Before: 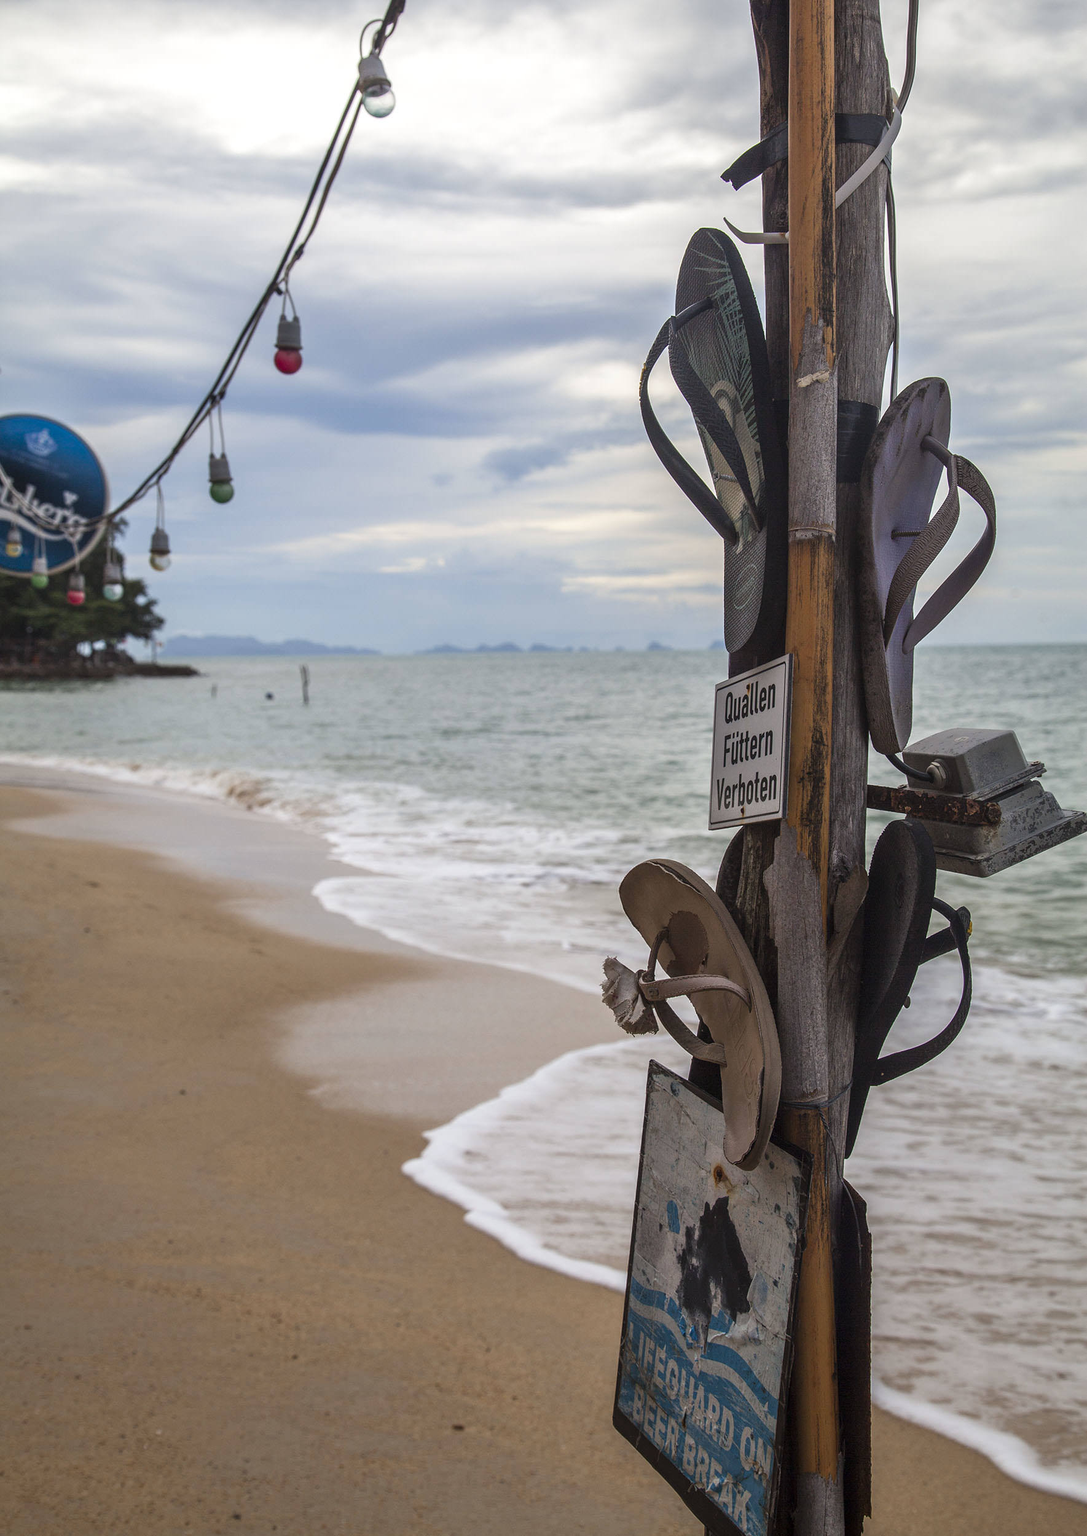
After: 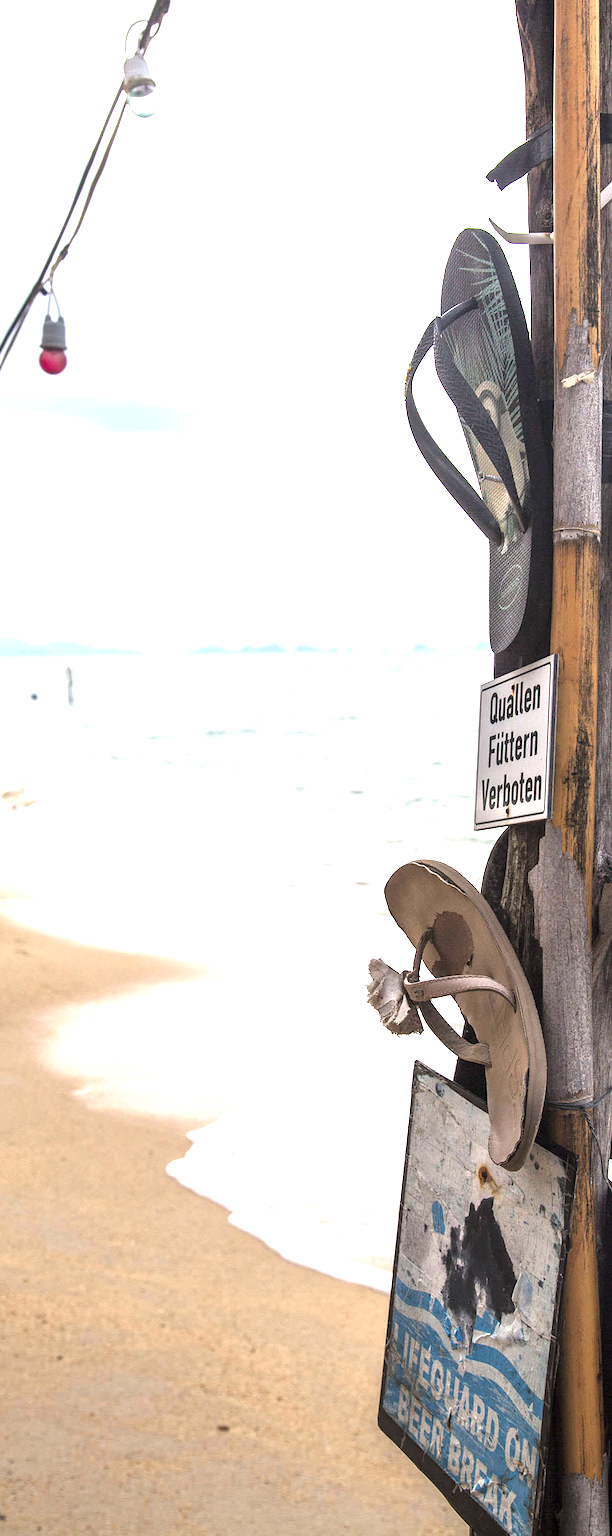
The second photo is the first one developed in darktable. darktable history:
exposure: exposure 1.001 EV, compensate exposure bias true, compensate highlight preservation false
tone equalizer: -8 EV -0.716 EV, -7 EV -0.709 EV, -6 EV -0.575 EV, -5 EV -0.361 EV, -3 EV 0.373 EV, -2 EV 0.6 EV, -1 EV 0.683 EV, +0 EV 0.757 EV
crop: left 21.674%, right 22.023%, bottom 0.014%
